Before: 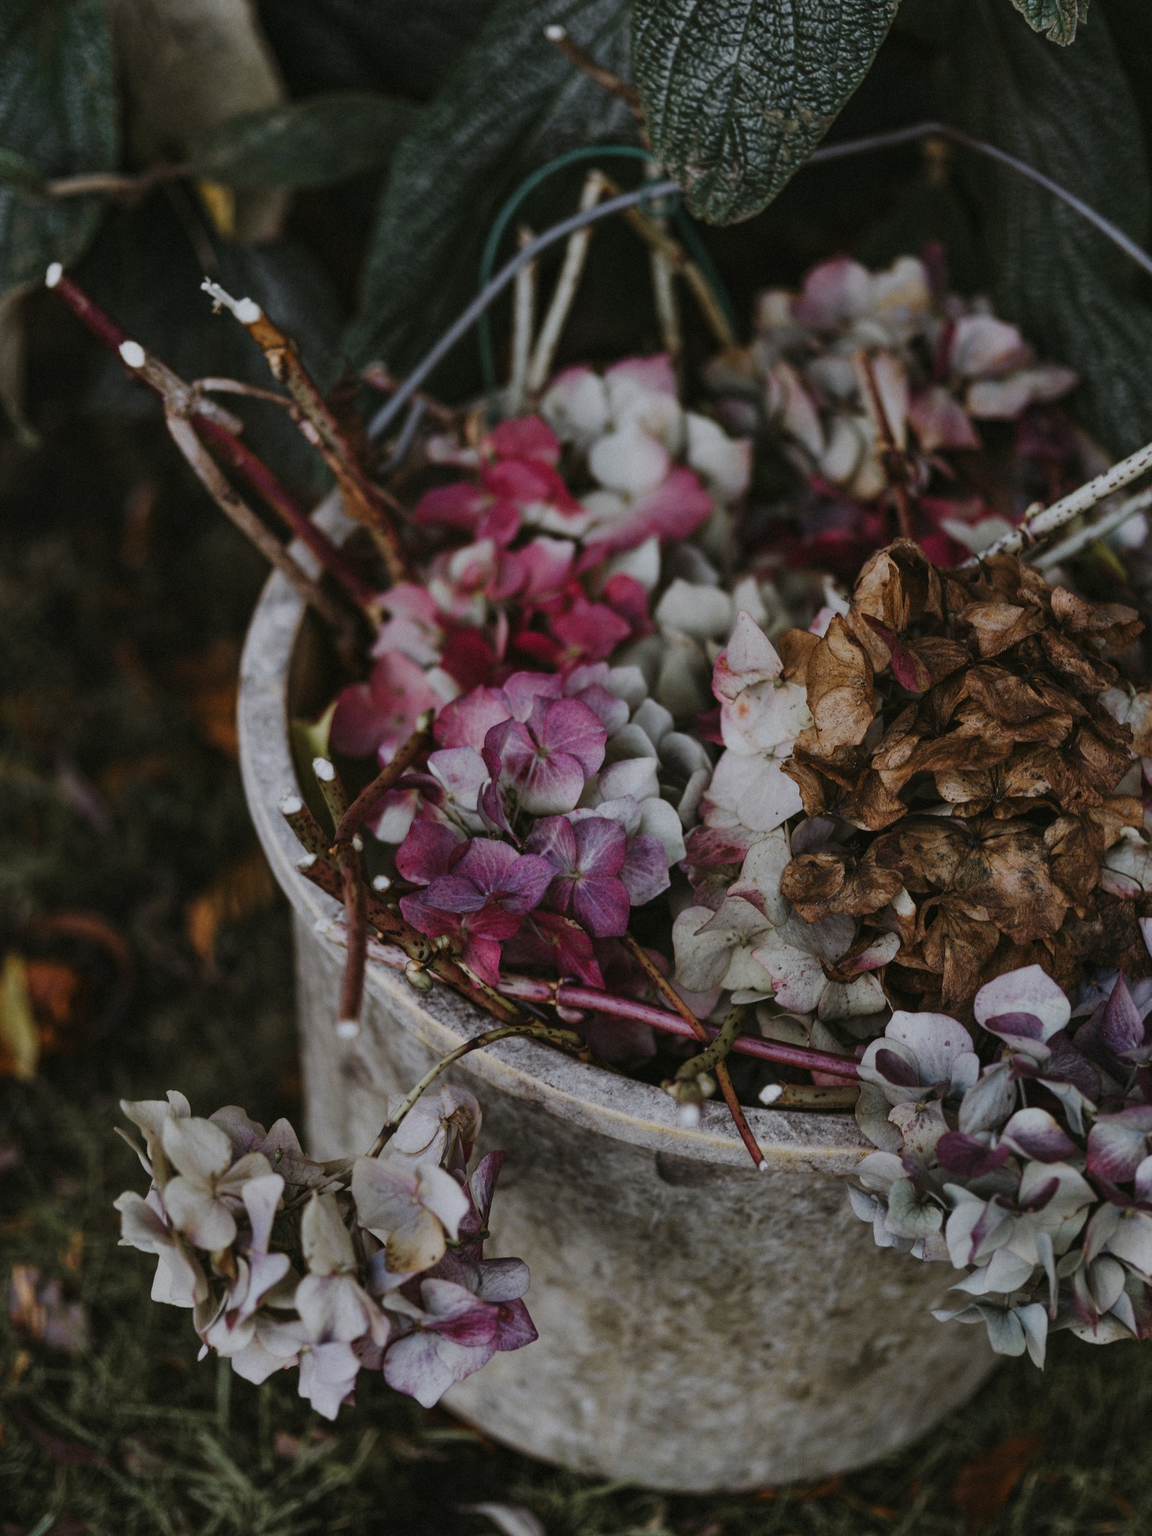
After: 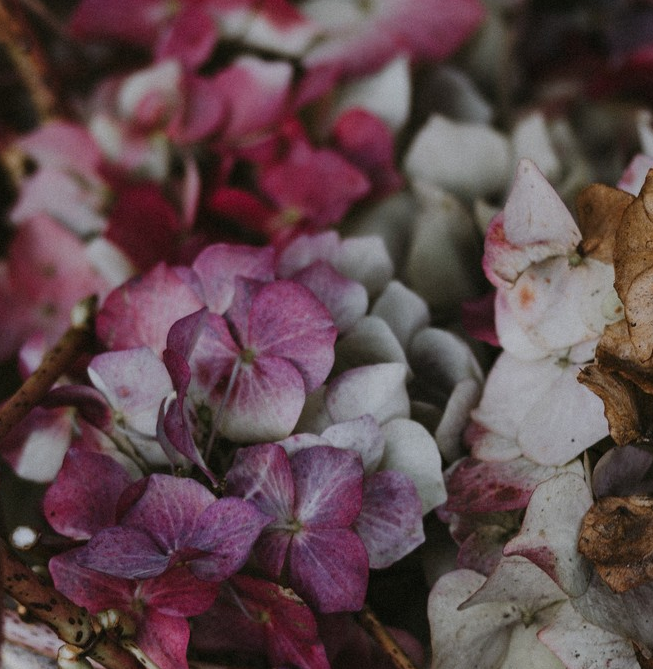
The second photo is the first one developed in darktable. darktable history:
crop: left 31.626%, top 32.305%, right 27.55%, bottom 36.288%
